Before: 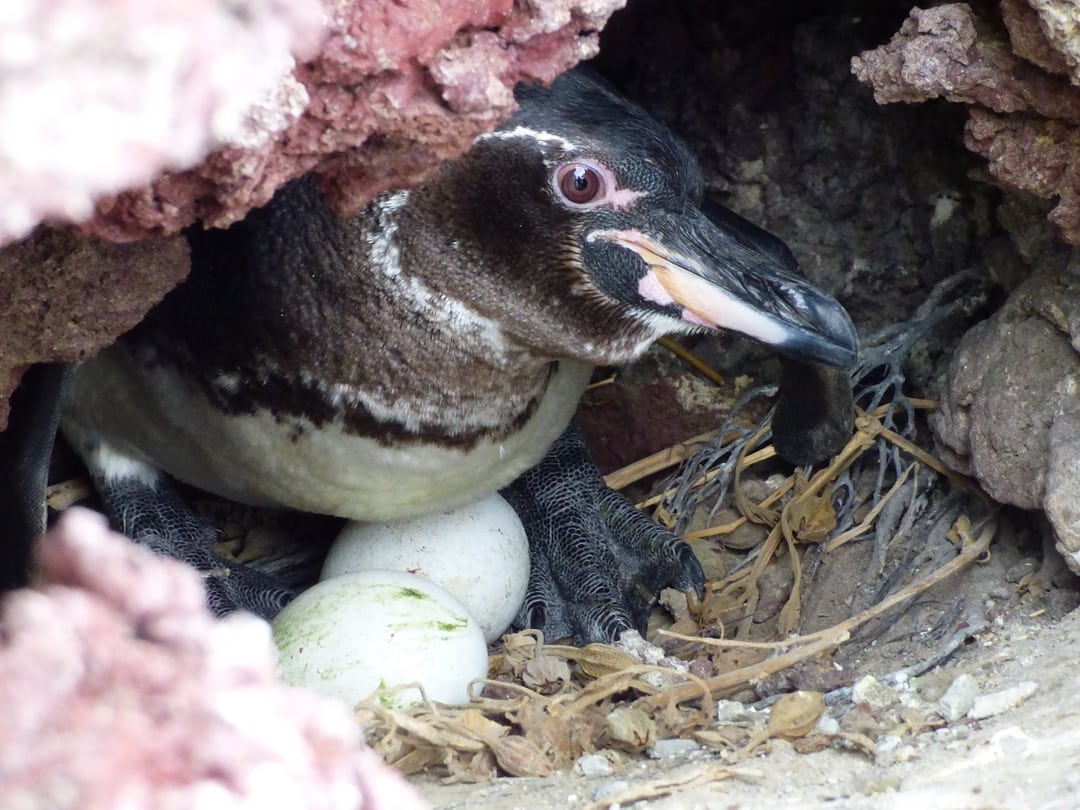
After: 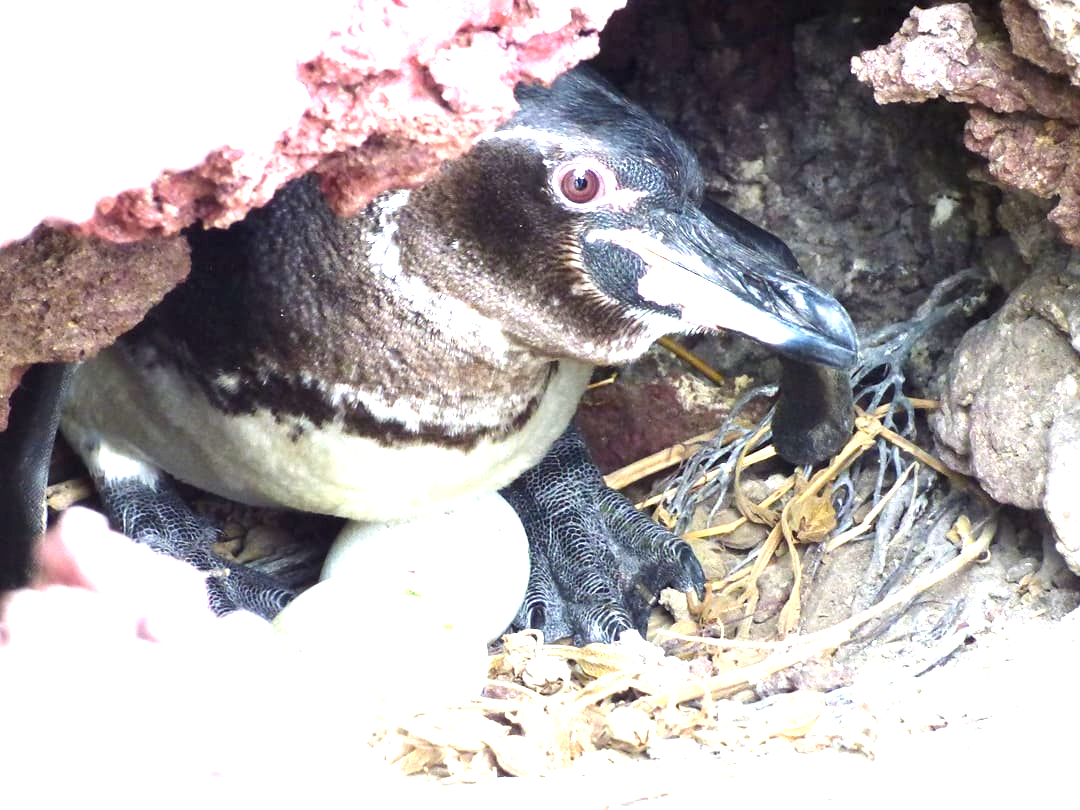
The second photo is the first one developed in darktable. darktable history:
exposure: exposure 2.04 EV, compensate highlight preservation false
vignetting: fall-off start 92.6%, brightness -0.52, saturation -0.51, center (-0.012, 0)
